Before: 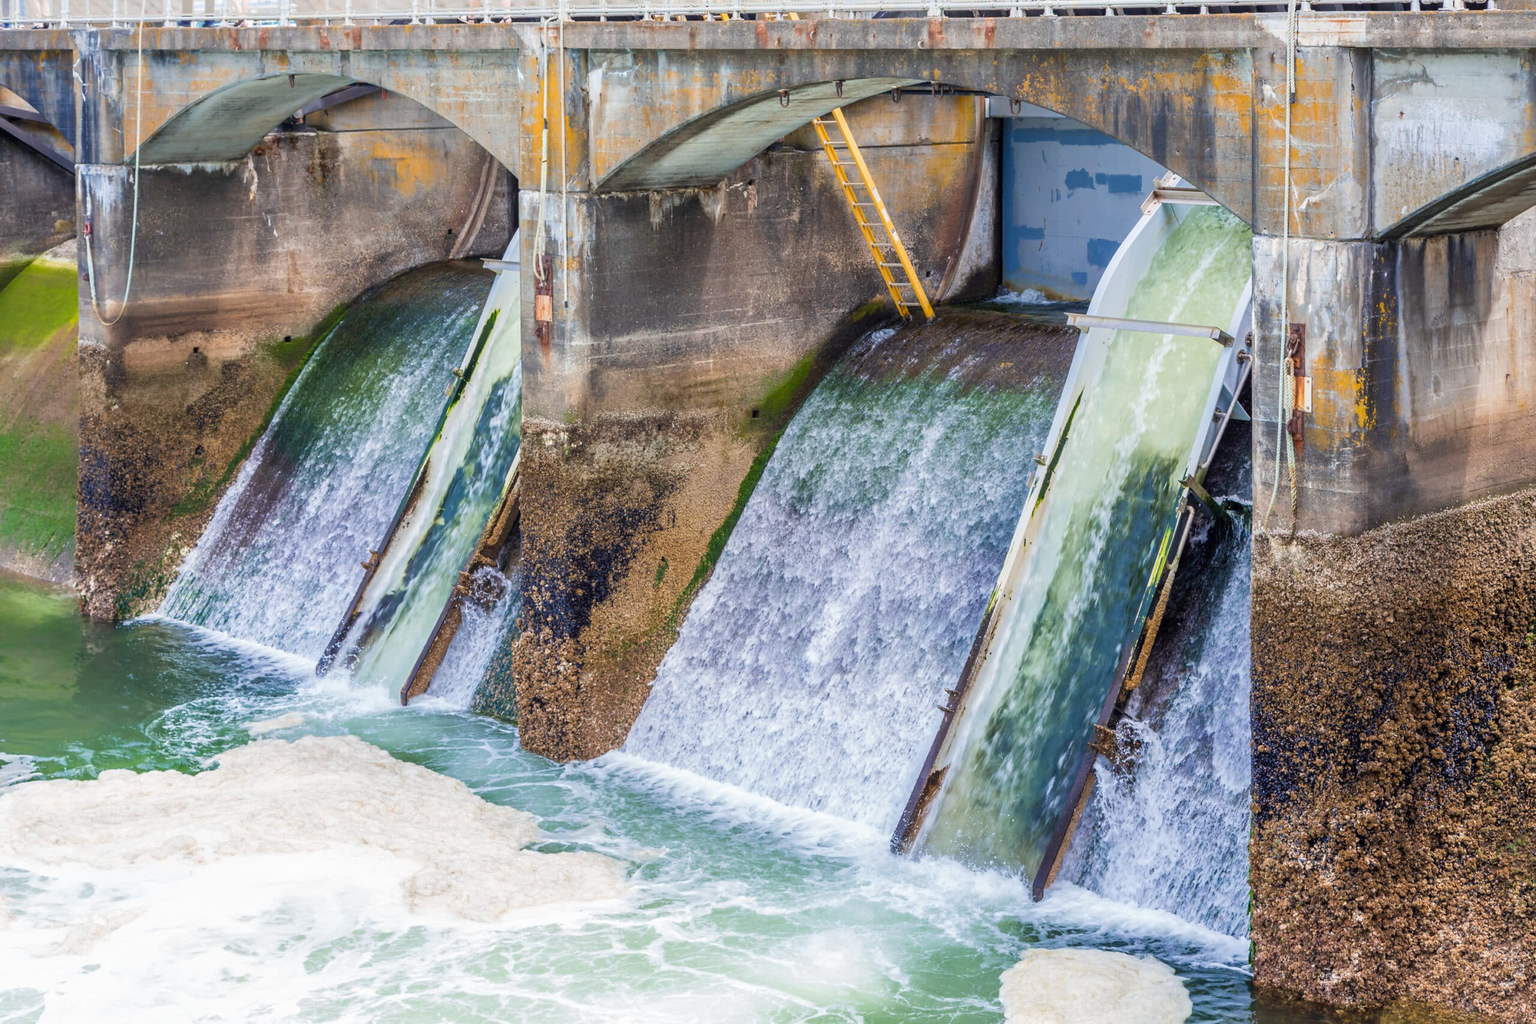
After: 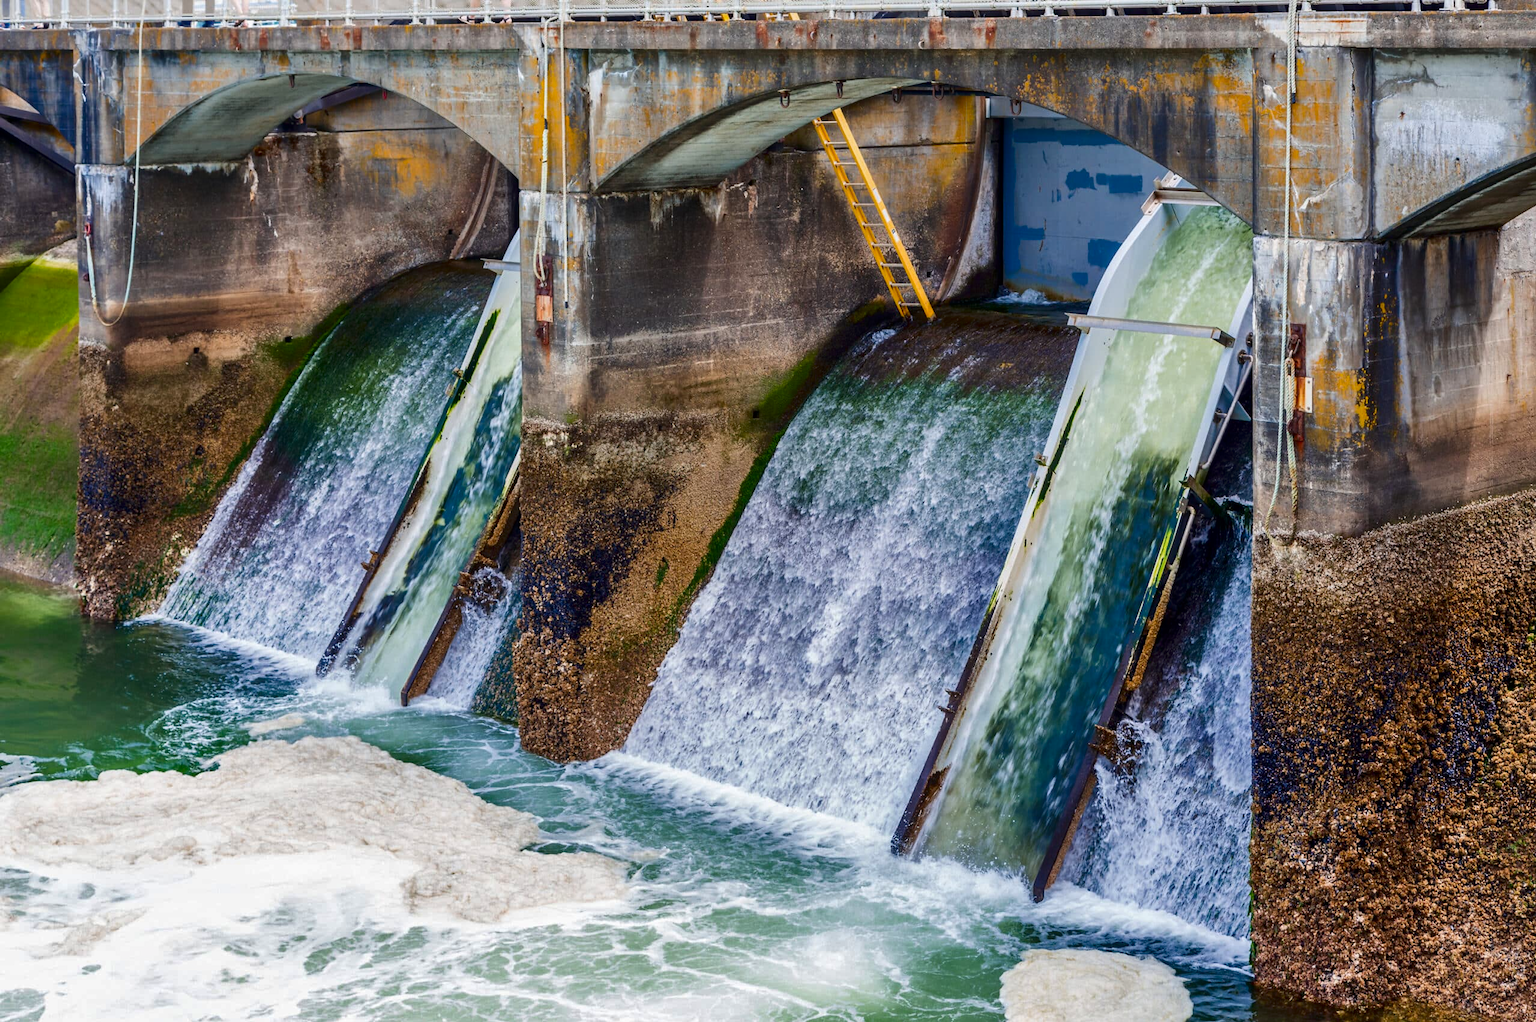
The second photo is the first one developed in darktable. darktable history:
crop: top 0.05%, bottom 0.098%
contrast brightness saturation: contrast 0.1, brightness -0.26, saturation 0.14
shadows and highlights: shadows color adjustment 97.66%, soften with gaussian
